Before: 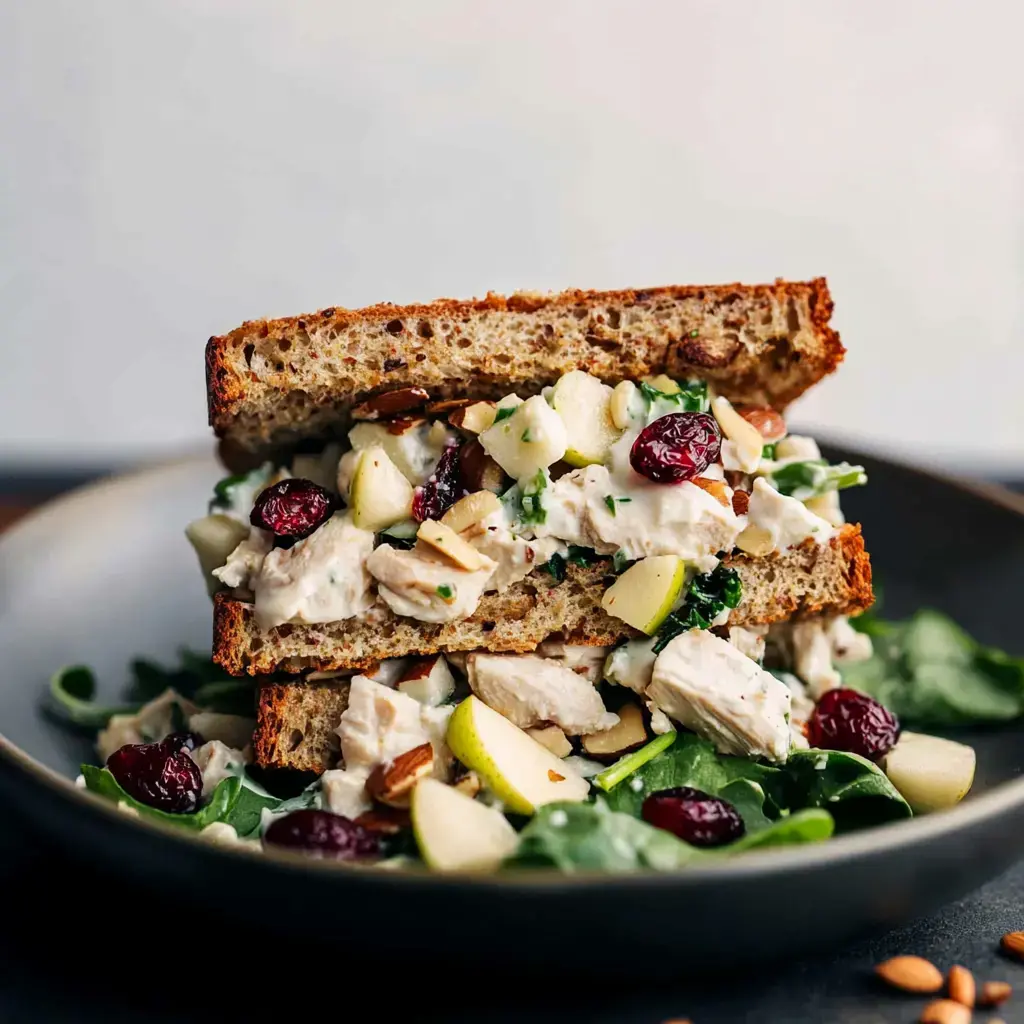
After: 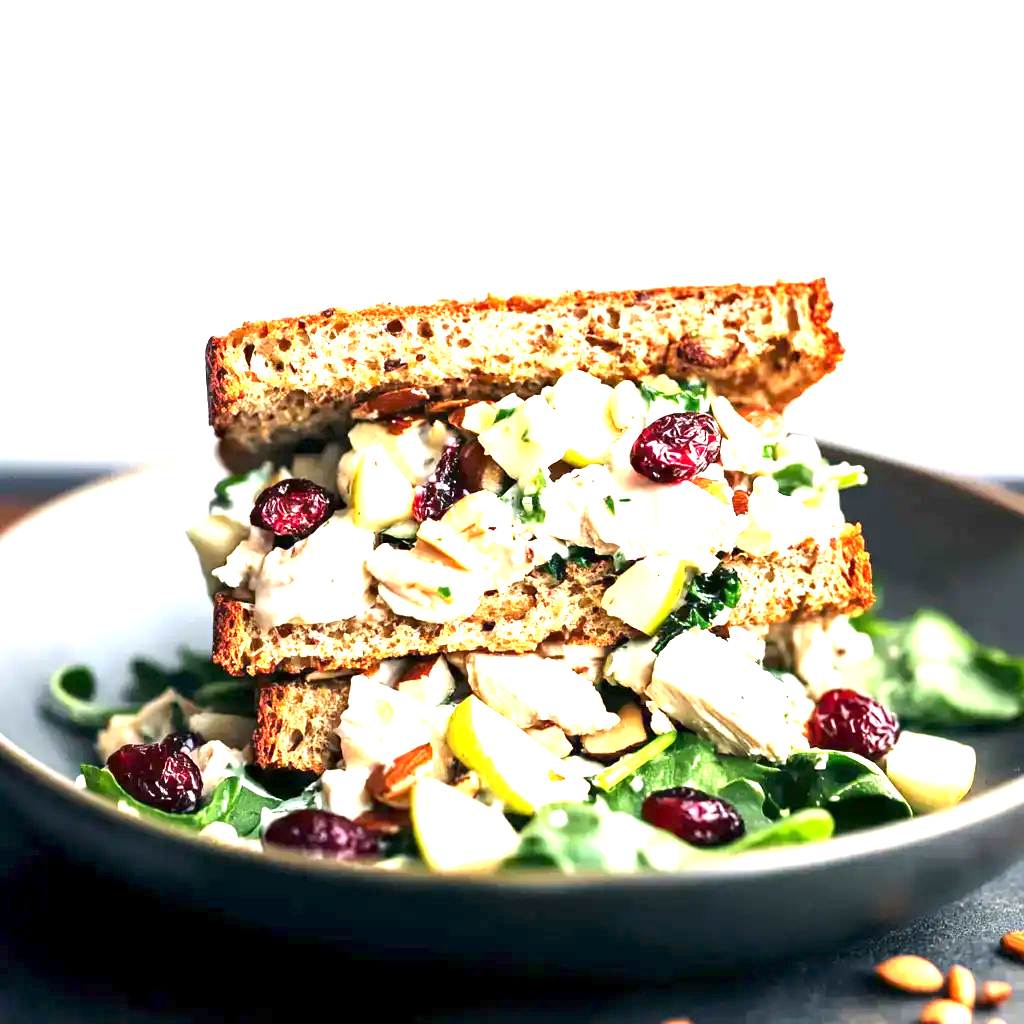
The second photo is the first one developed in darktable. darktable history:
exposure: exposure 1.988 EV, compensate exposure bias true, compensate highlight preservation false
